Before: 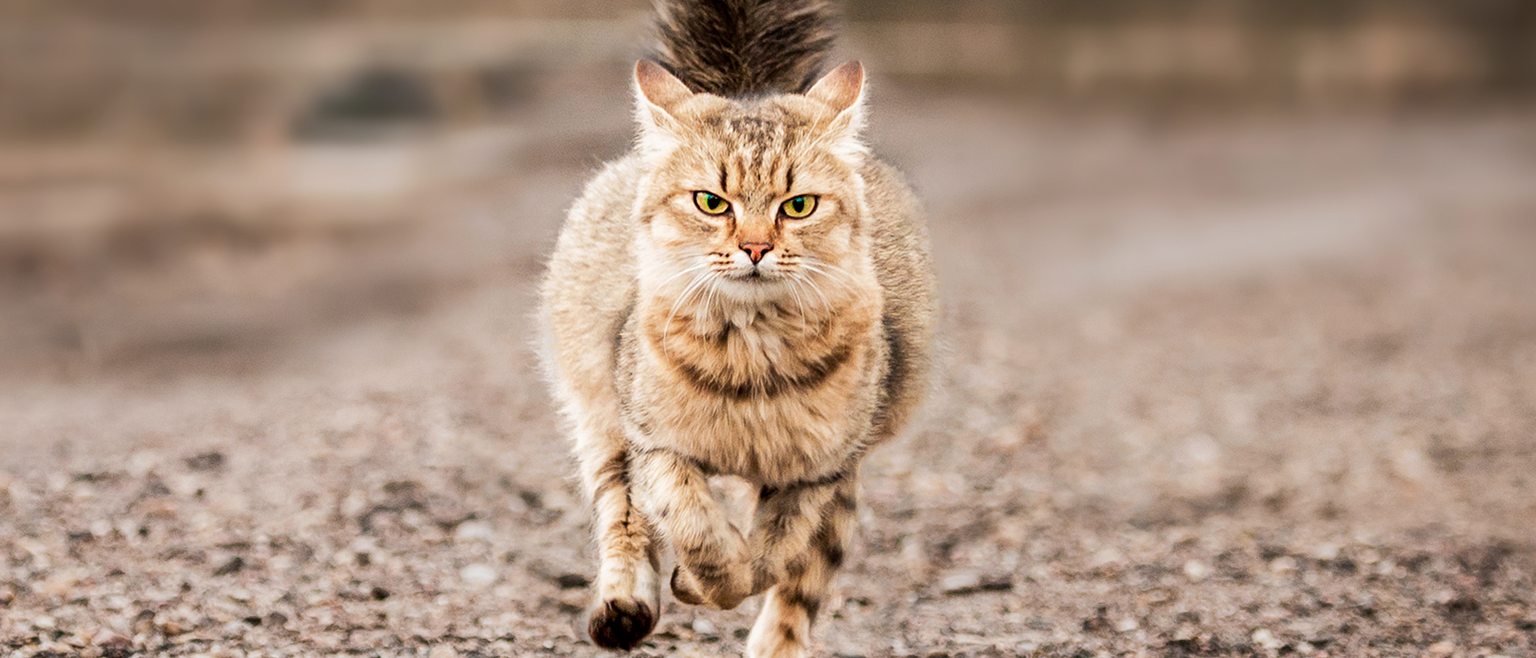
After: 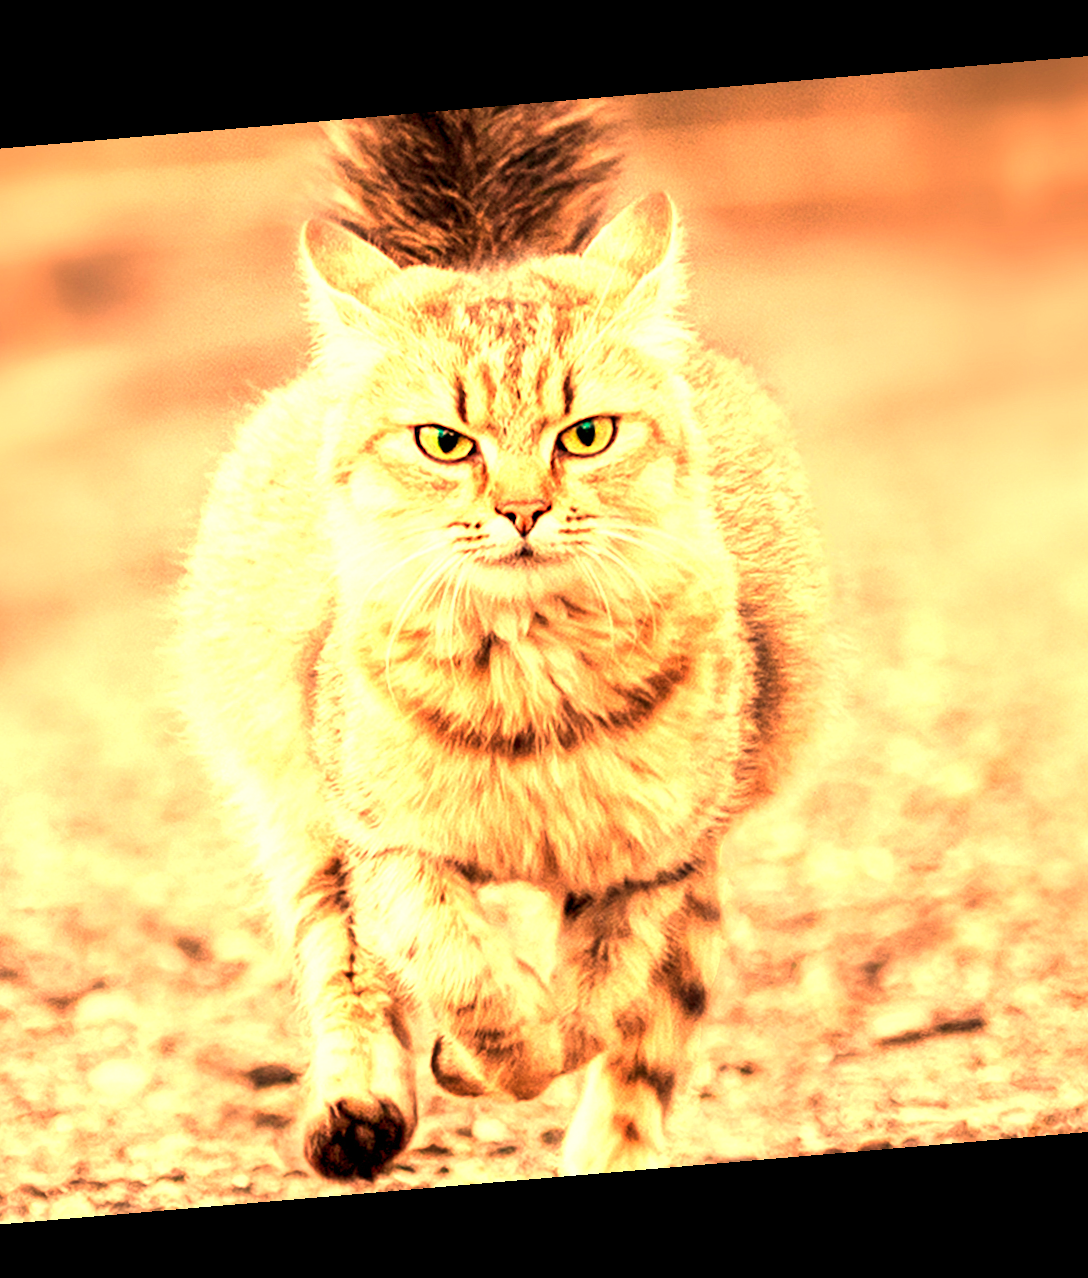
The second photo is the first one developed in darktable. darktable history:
rotate and perspective: rotation -4.86°, automatic cropping off
crop: left 28.583%, right 29.231%
exposure: exposure 1.061 EV, compensate highlight preservation false
white balance: red 1.467, blue 0.684
